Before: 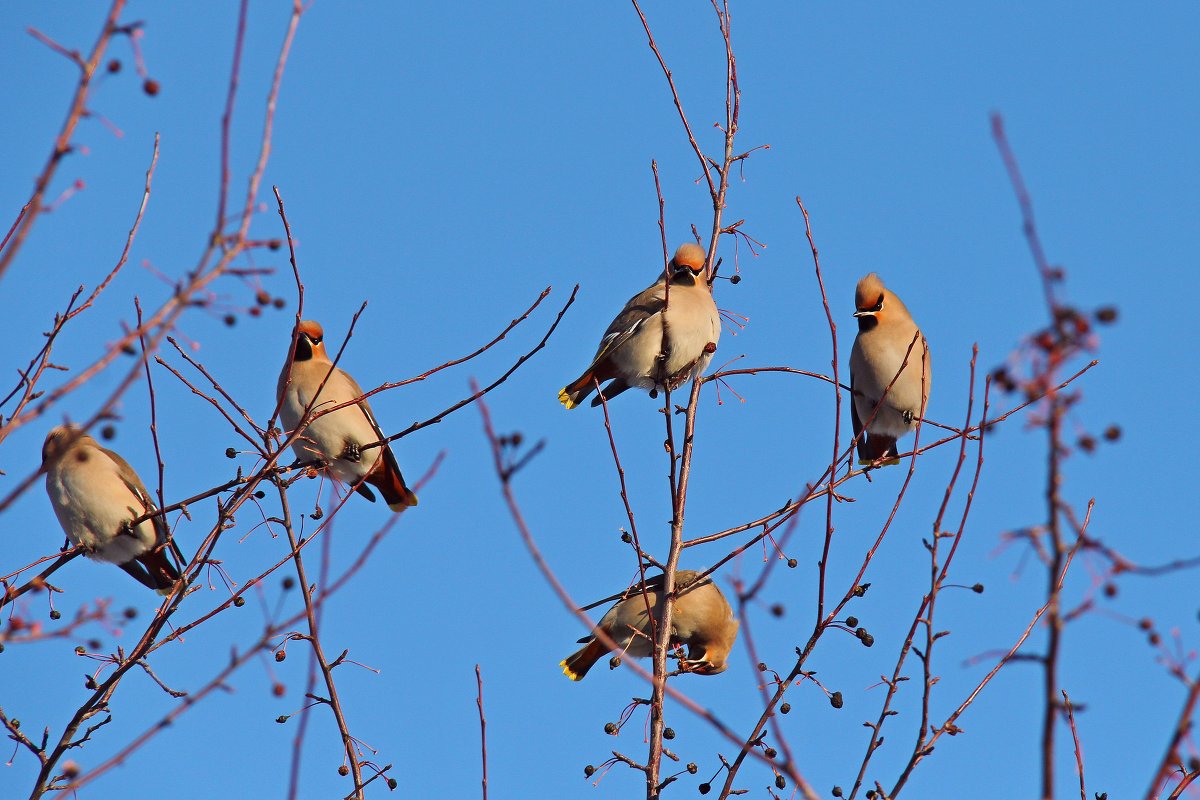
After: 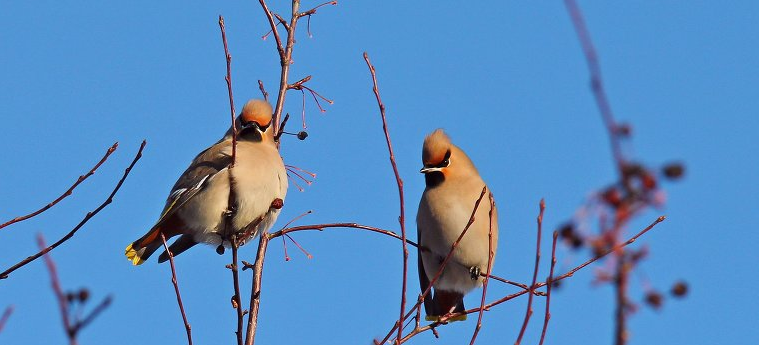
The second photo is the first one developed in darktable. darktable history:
crop: left 36.145%, top 18.106%, right 0.547%, bottom 38.751%
